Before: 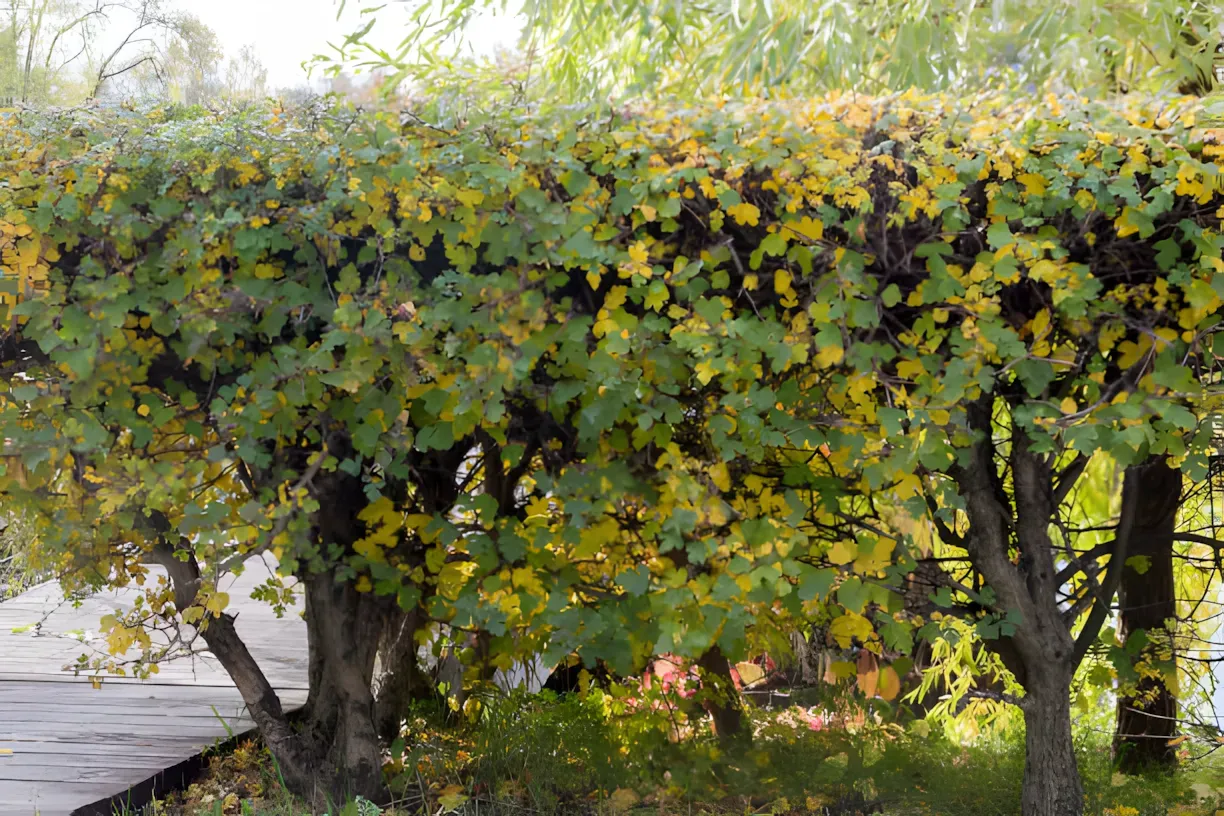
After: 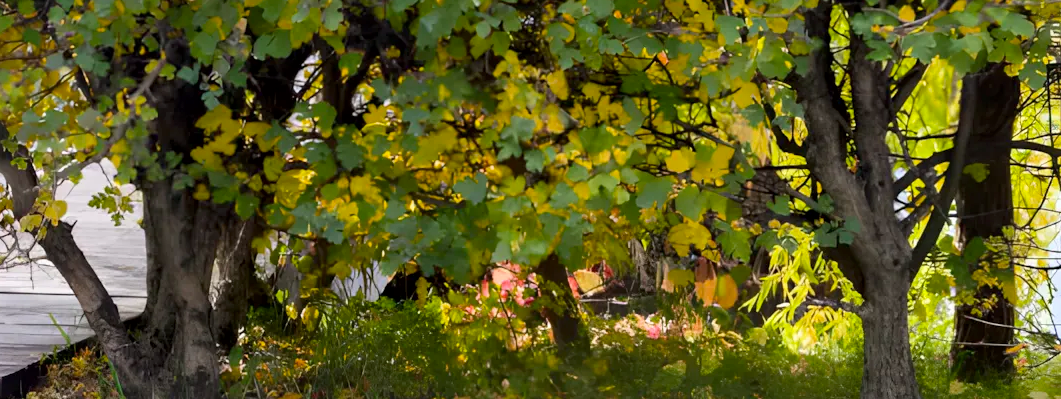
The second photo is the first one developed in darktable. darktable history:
local contrast: mode bilateral grid, contrast 20, coarseness 50, detail 132%, midtone range 0.2
color balance rgb: linear chroma grading › global chroma 10%, perceptual saturation grading › global saturation 5%, perceptual brilliance grading › global brilliance 4%, global vibrance 7%, saturation formula JzAzBz (2021)
crop and rotate: left 13.306%, top 48.129%, bottom 2.928%
white balance: emerald 1
